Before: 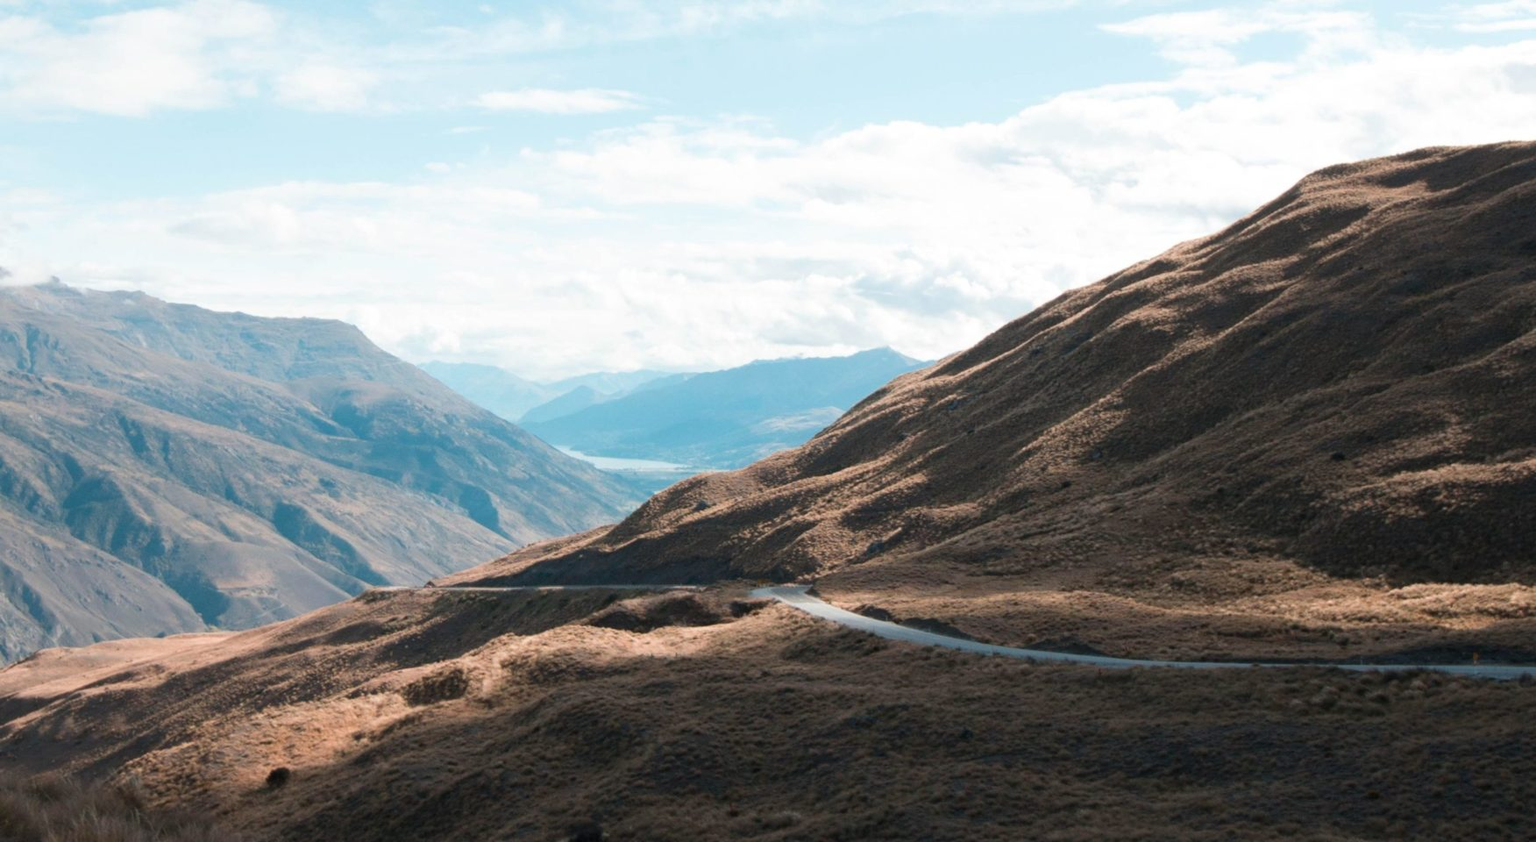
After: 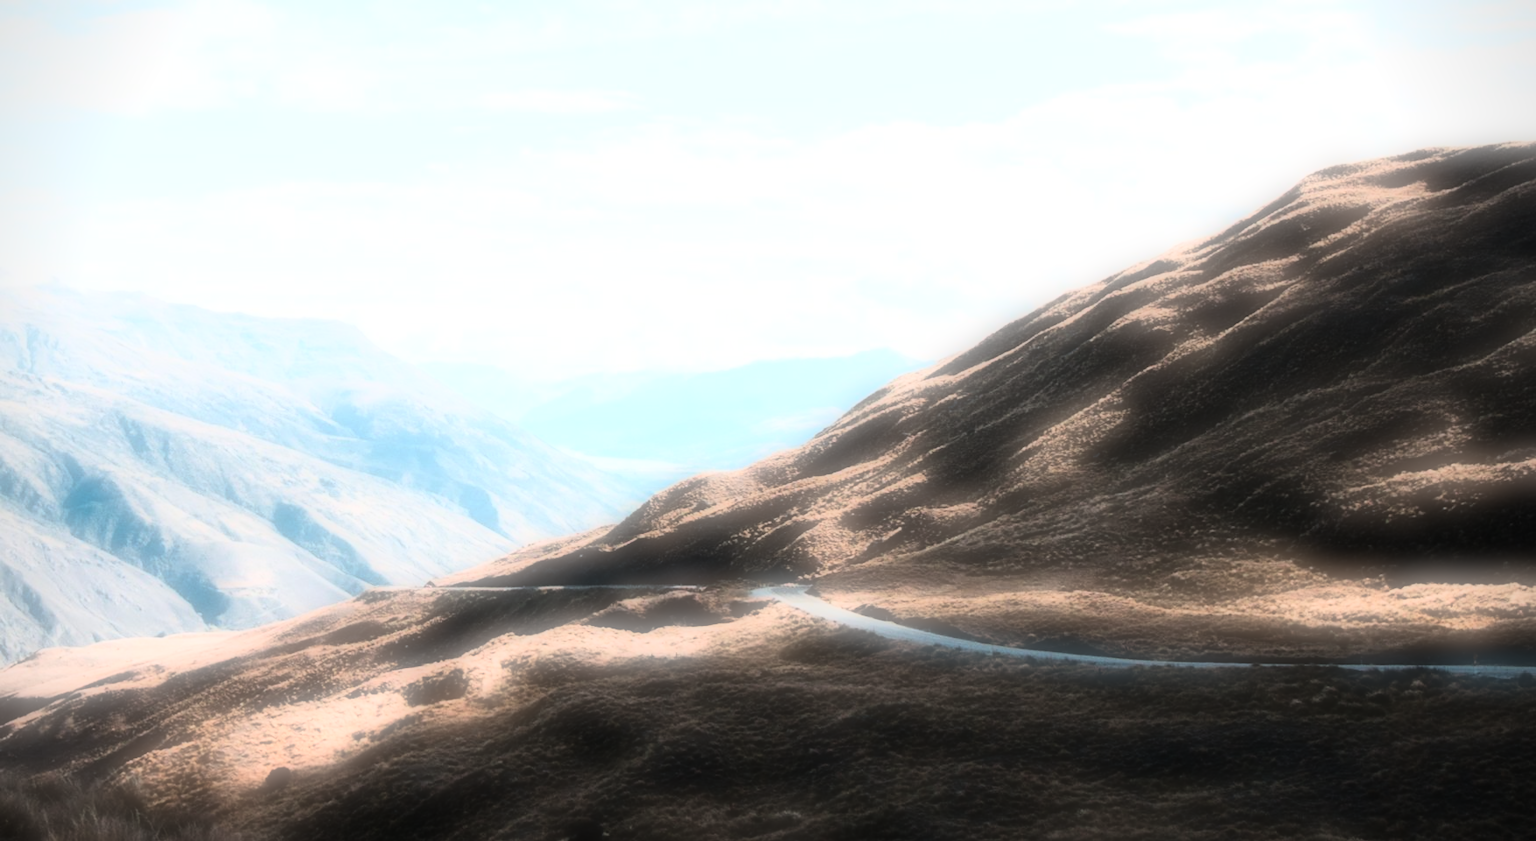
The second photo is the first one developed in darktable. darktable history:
rgb curve: curves: ch0 [(0, 0) (0.21, 0.15) (0.24, 0.21) (0.5, 0.75) (0.75, 0.96) (0.89, 0.99) (1, 1)]; ch1 [(0, 0.02) (0.21, 0.13) (0.25, 0.2) (0.5, 0.67) (0.75, 0.9) (0.89, 0.97) (1, 1)]; ch2 [(0, 0.02) (0.21, 0.13) (0.25, 0.2) (0.5, 0.67) (0.75, 0.9) (0.89, 0.97) (1, 1)], compensate middle gray true
vignetting: fall-off start 91.19%
soften: on, module defaults
